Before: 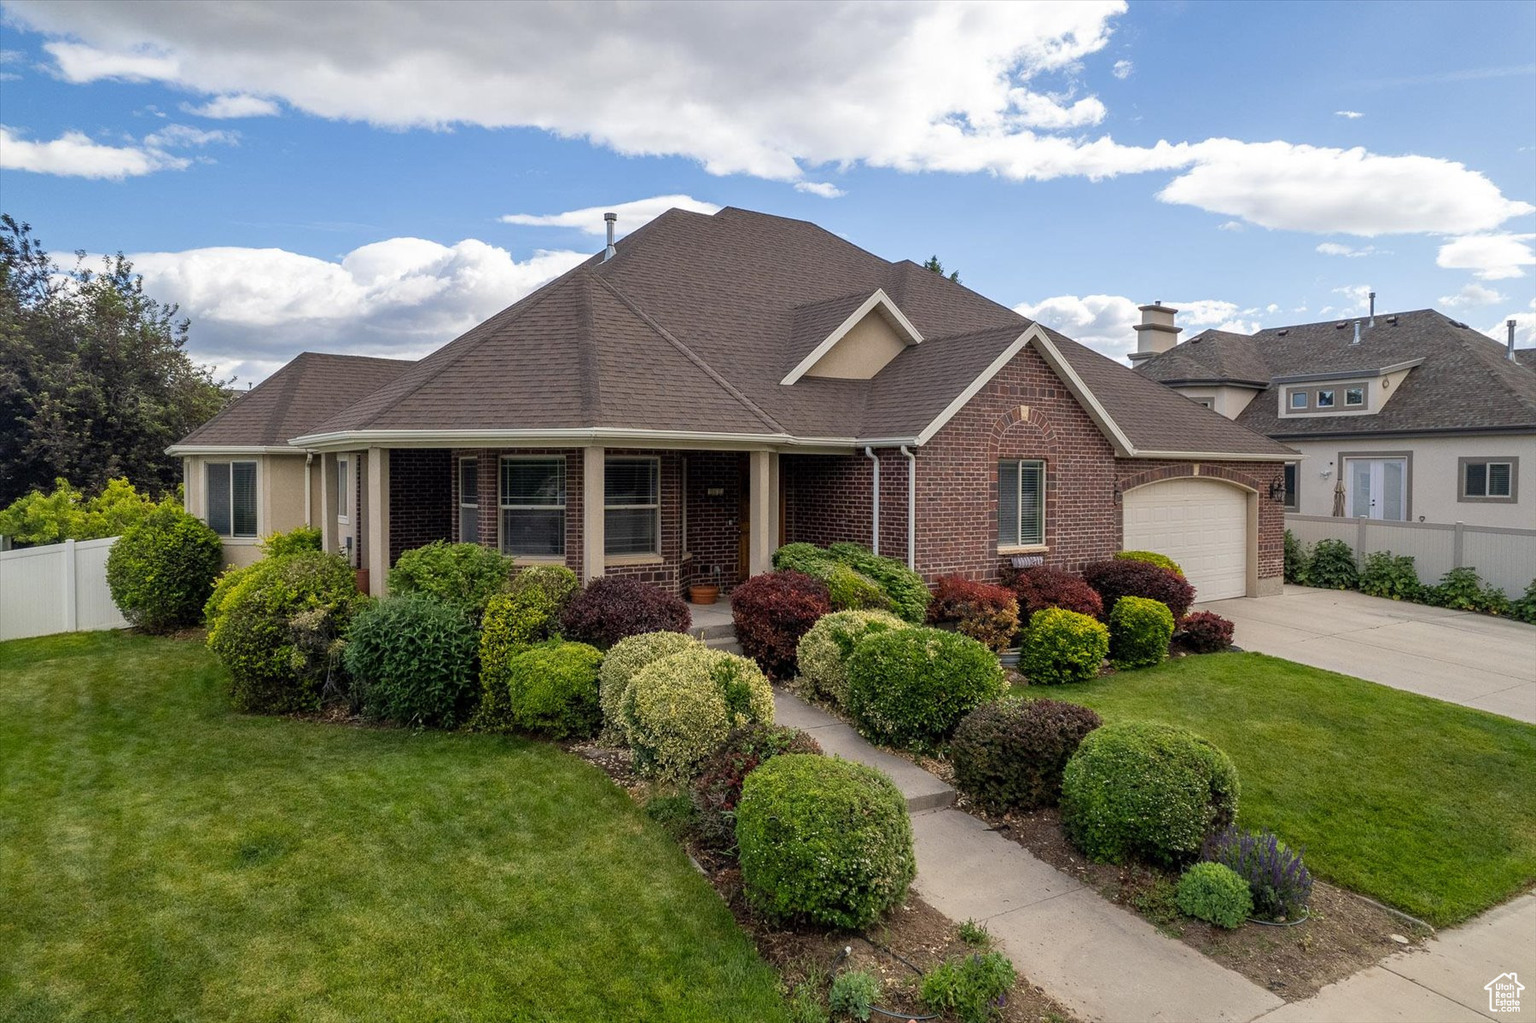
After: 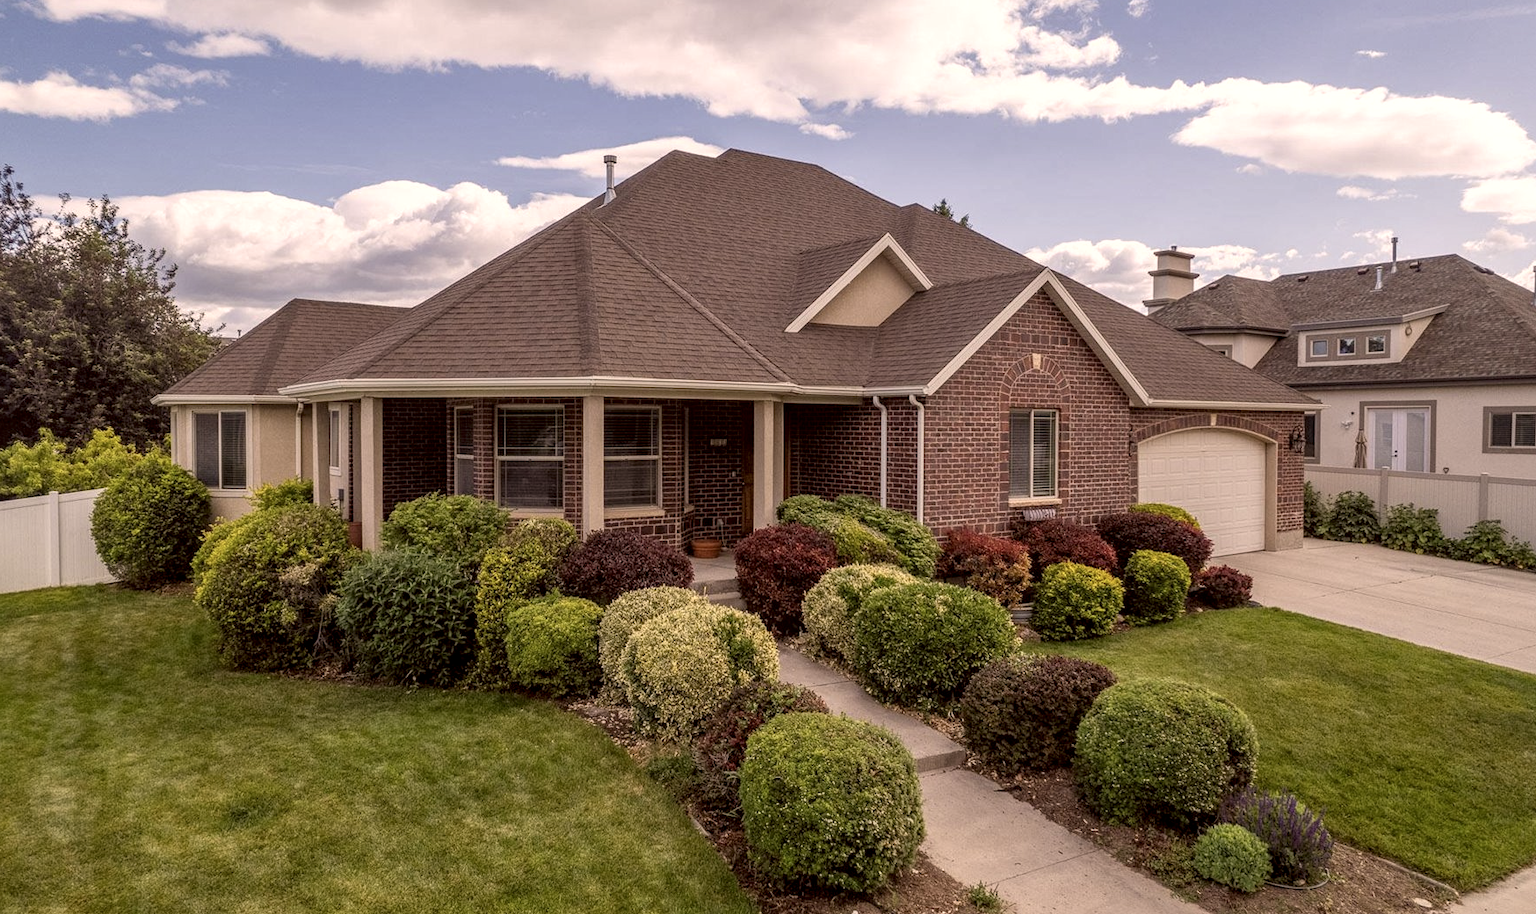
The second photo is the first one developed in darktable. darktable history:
color correction: highlights a* 10.23, highlights b* 9.75, shadows a* 8.7, shadows b* 8.46, saturation 0.776
local contrast: on, module defaults
crop: left 1.174%, top 6.11%, right 1.667%, bottom 7.048%
